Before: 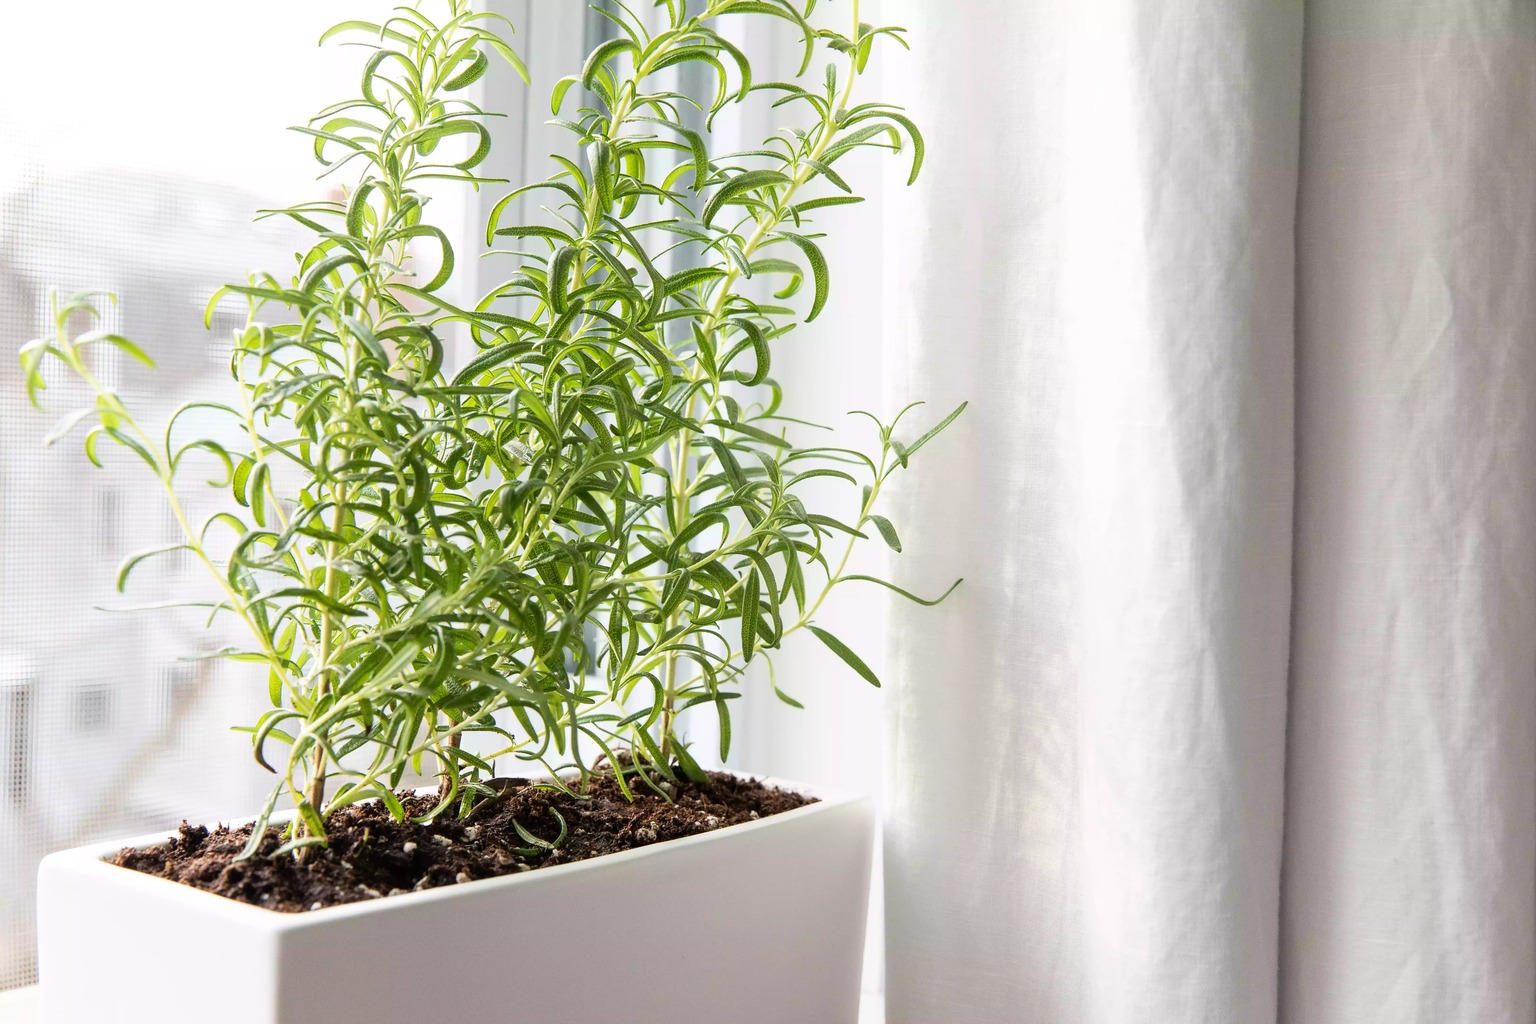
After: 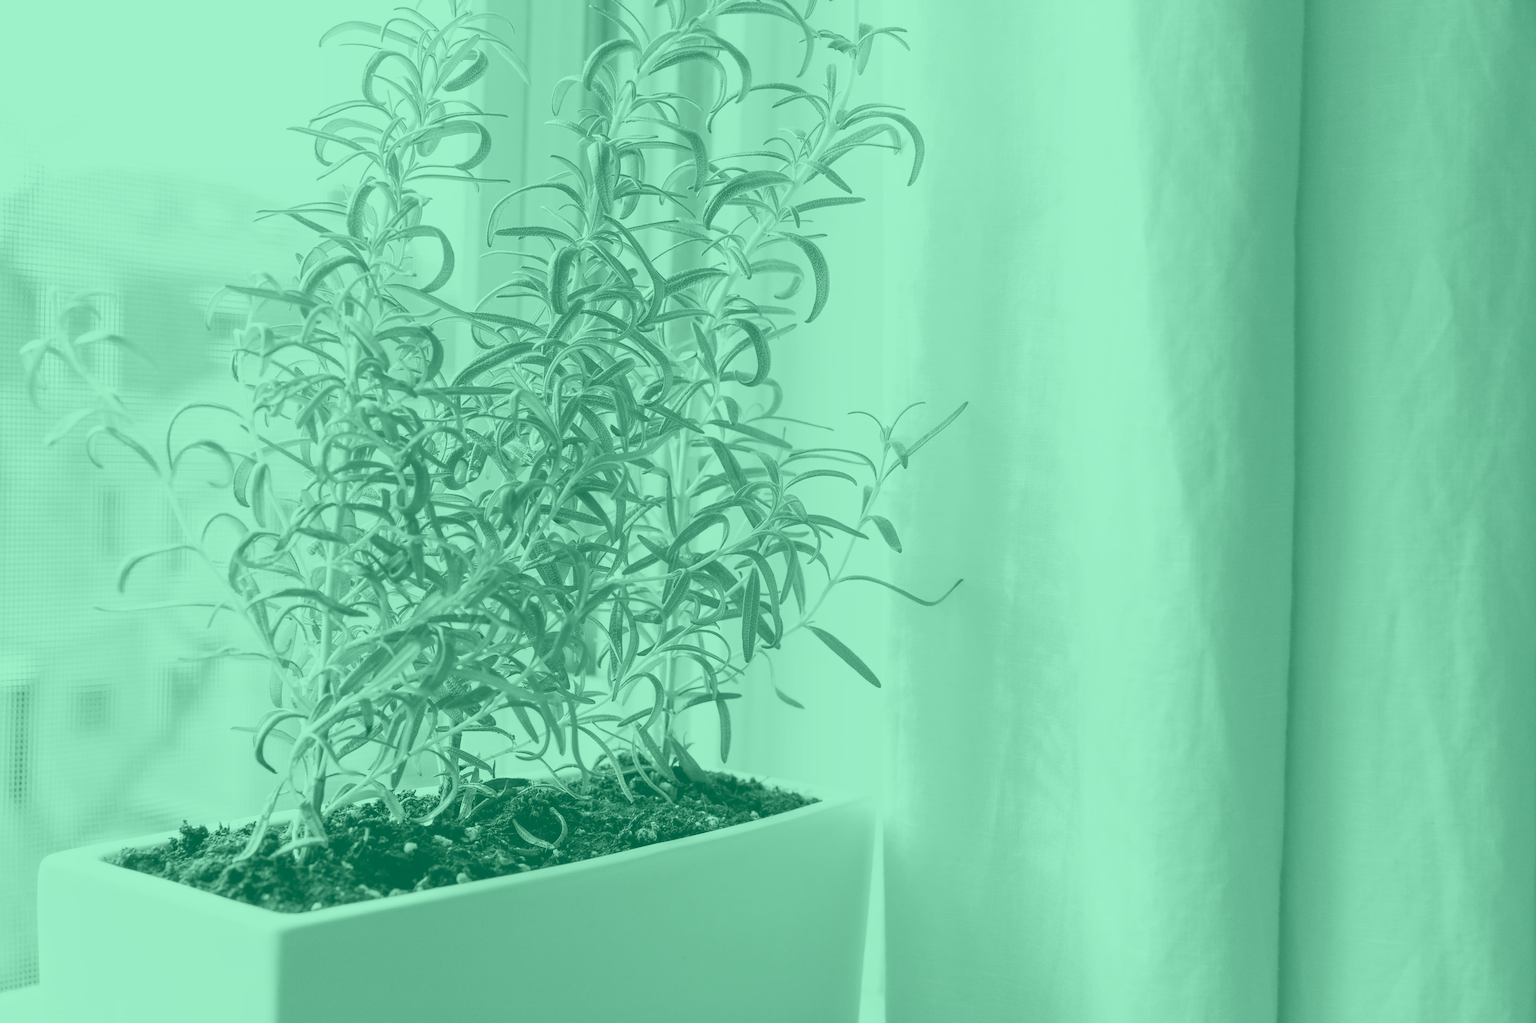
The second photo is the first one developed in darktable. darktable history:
color balance: mode lift, gamma, gain (sRGB), lift [0.997, 0.979, 1.021, 1.011], gamma [1, 1.084, 0.916, 0.998], gain [1, 0.87, 1.13, 1.101], contrast 4.55%, contrast fulcrum 38.24%, output saturation 104.09%
colorize: hue 147.6°, saturation 65%, lightness 21.64%
